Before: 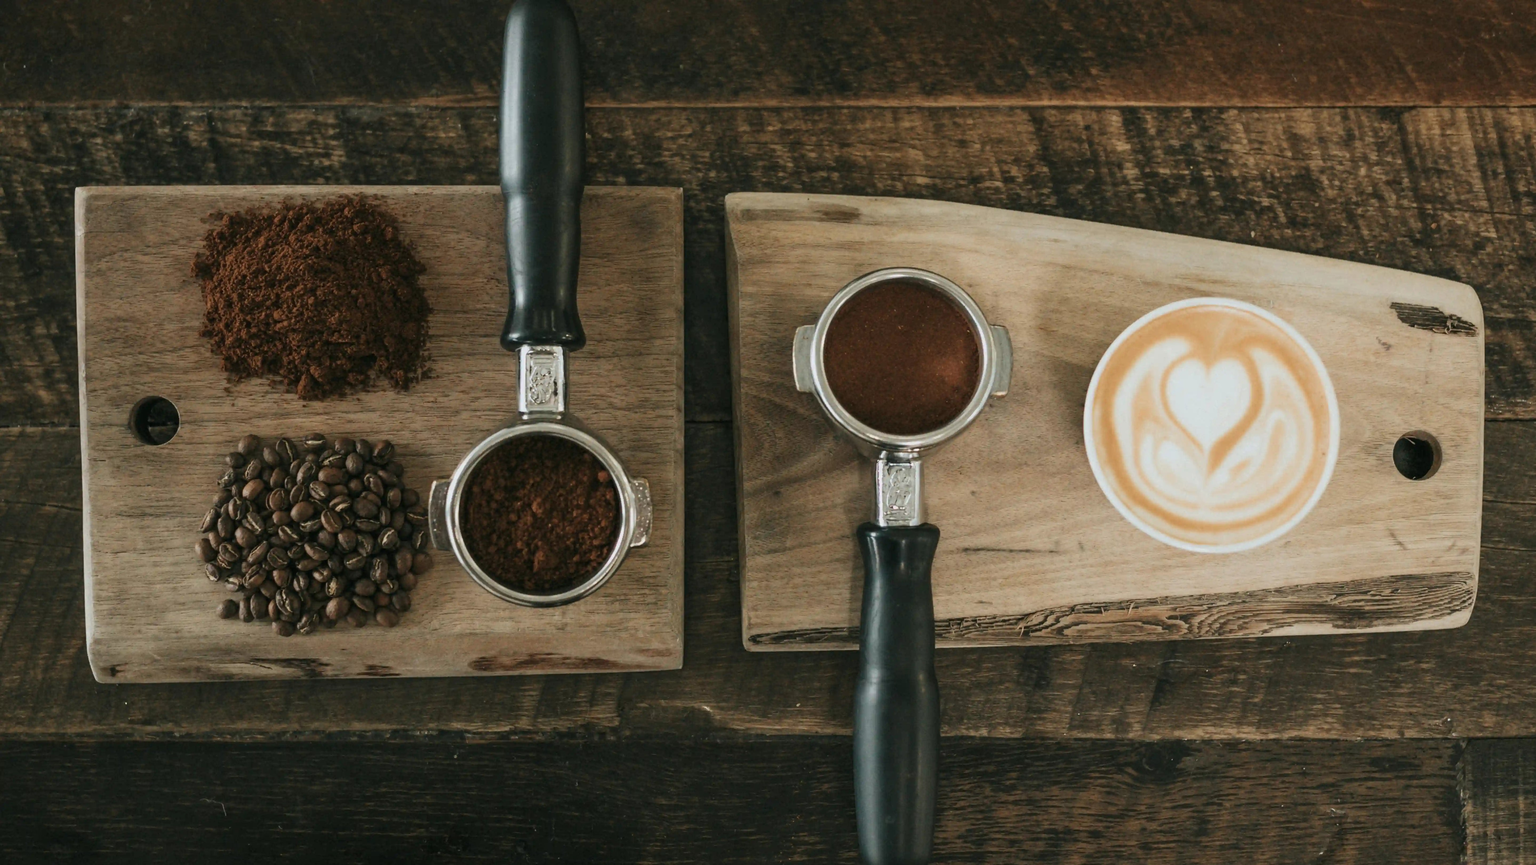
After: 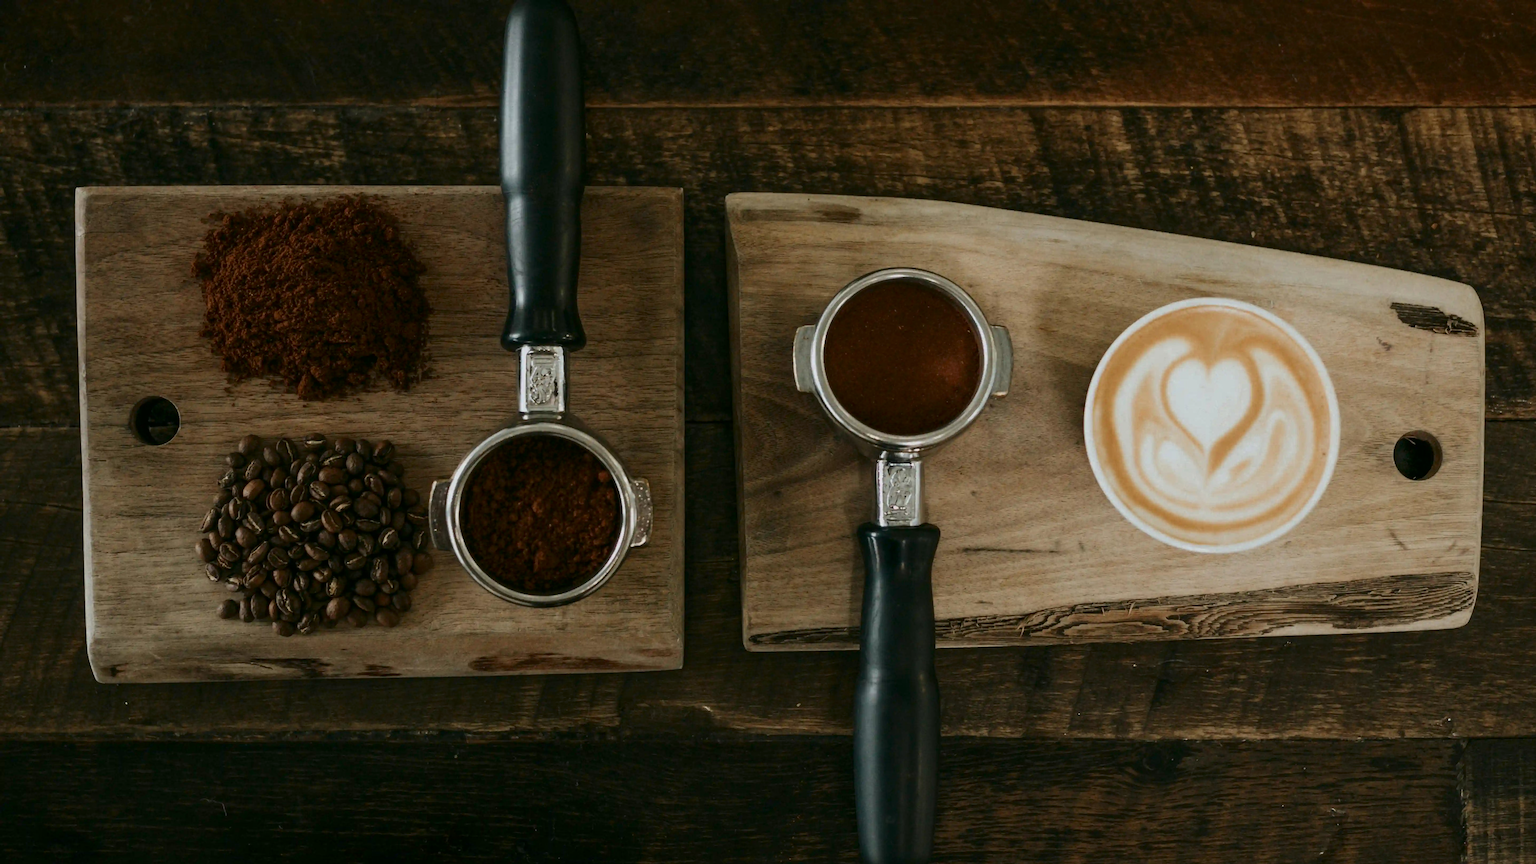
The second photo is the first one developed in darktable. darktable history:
contrast brightness saturation: brightness -0.218, saturation 0.077
